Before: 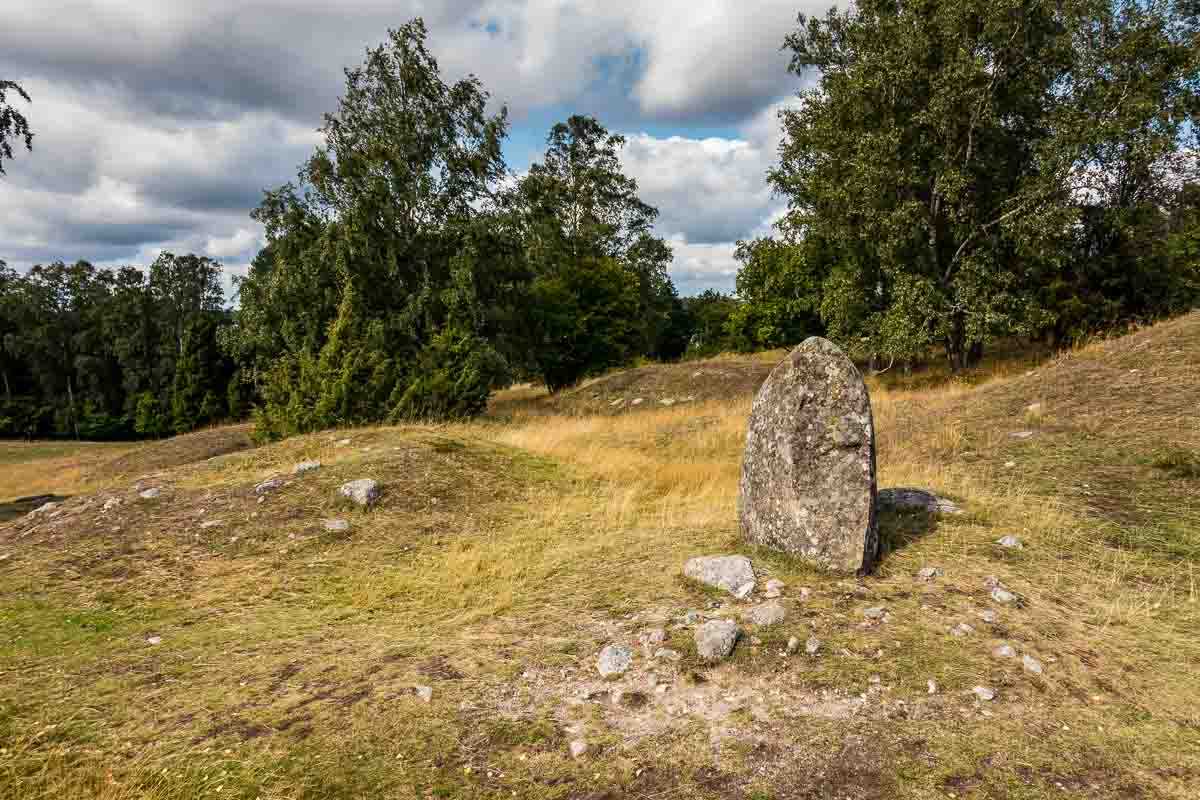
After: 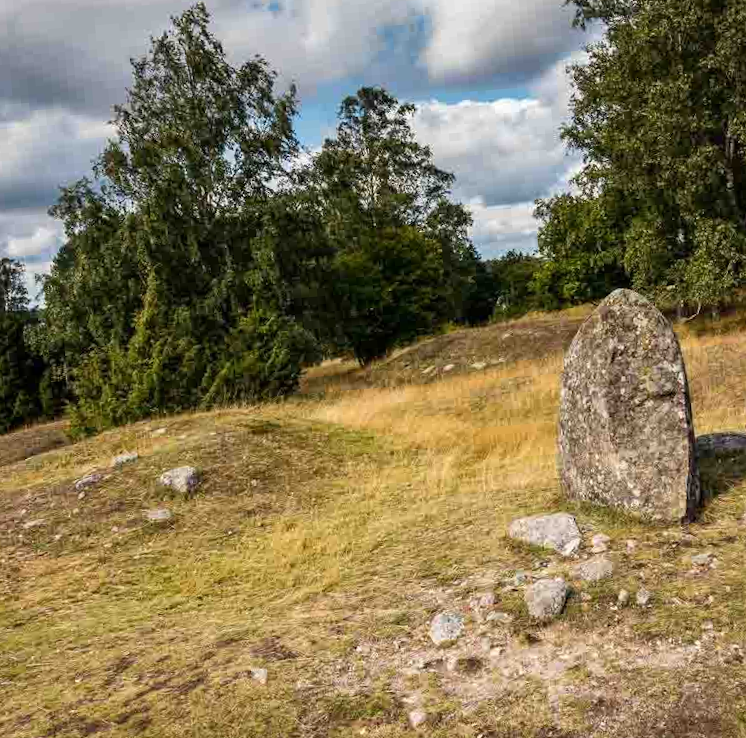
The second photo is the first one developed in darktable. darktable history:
crop and rotate: left 13.409%, right 19.924%
rotate and perspective: rotation -4.57°, crop left 0.054, crop right 0.944, crop top 0.087, crop bottom 0.914
